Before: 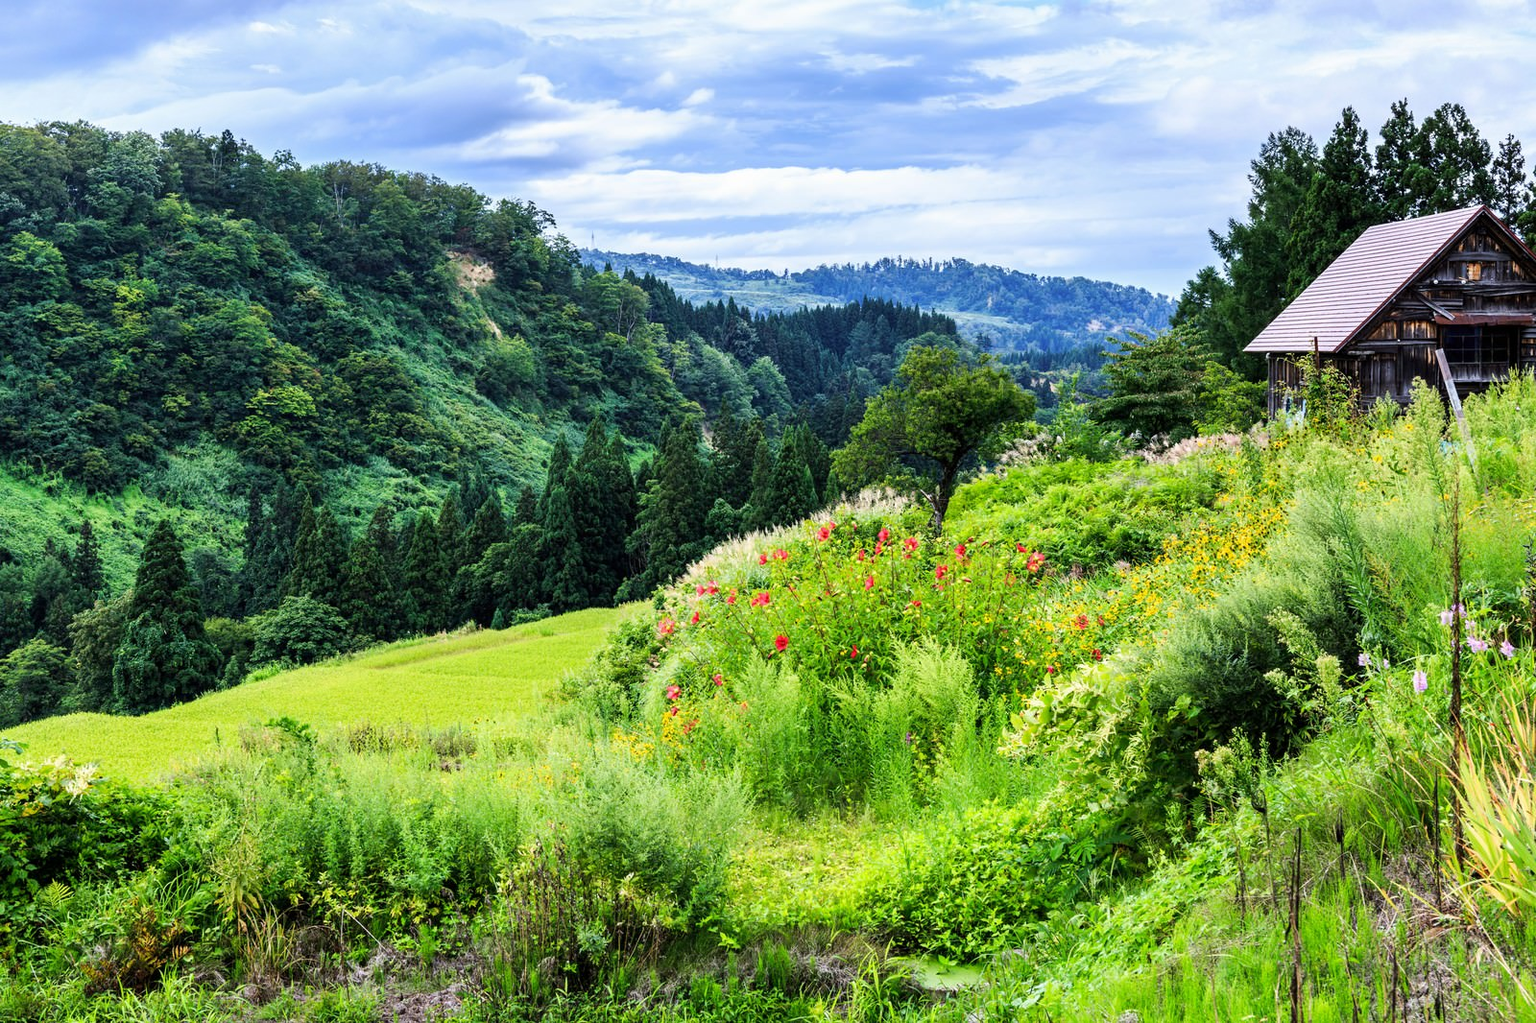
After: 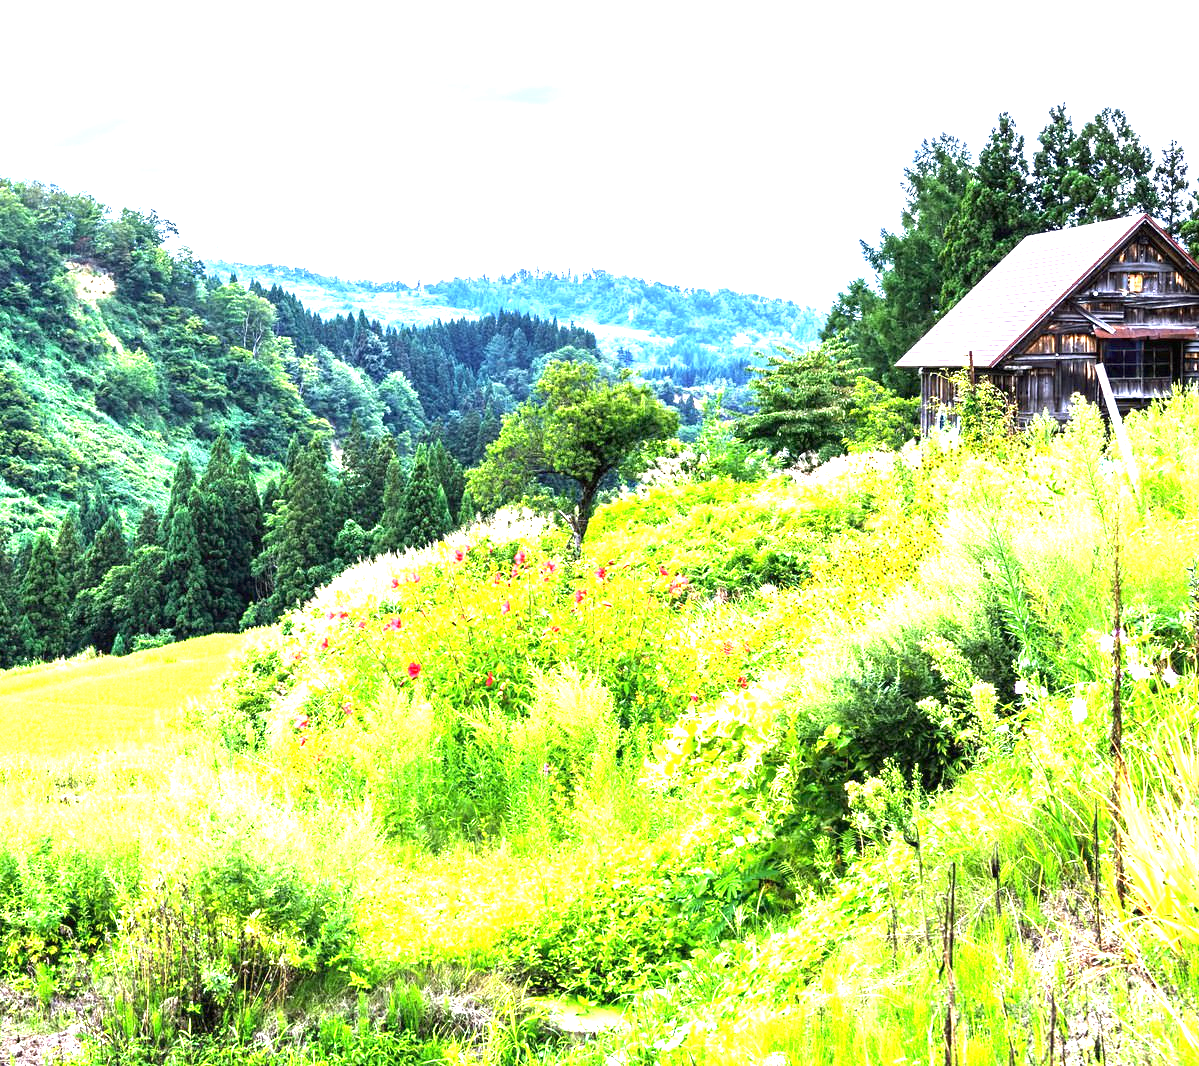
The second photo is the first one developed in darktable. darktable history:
exposure: black level correction 0, exposure 2.103 EV, compensate exposure bias true, compensate highlight preservation false
crop and rotate: left 25.003%
